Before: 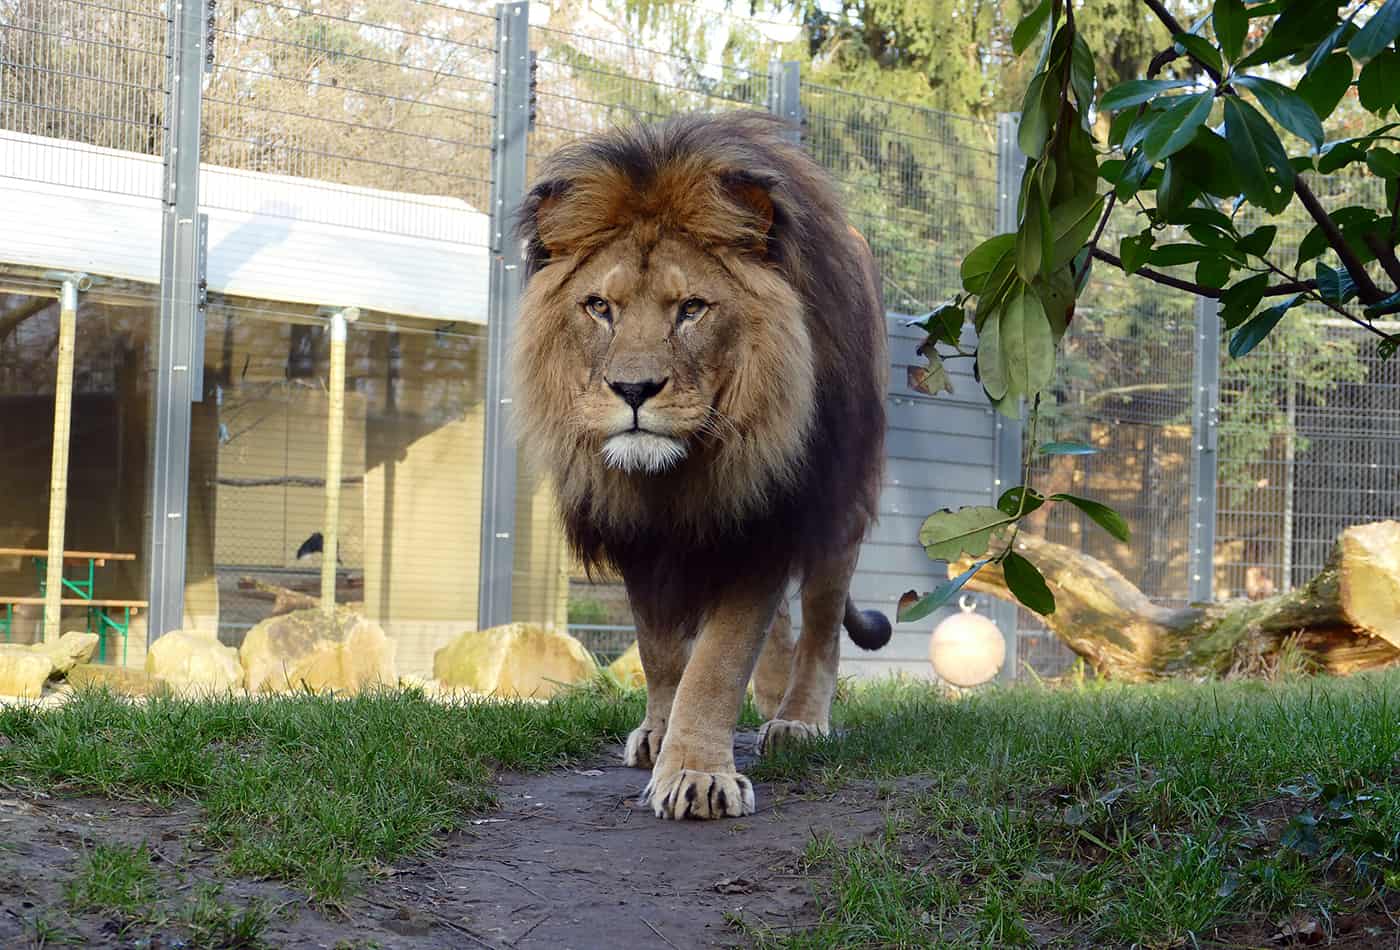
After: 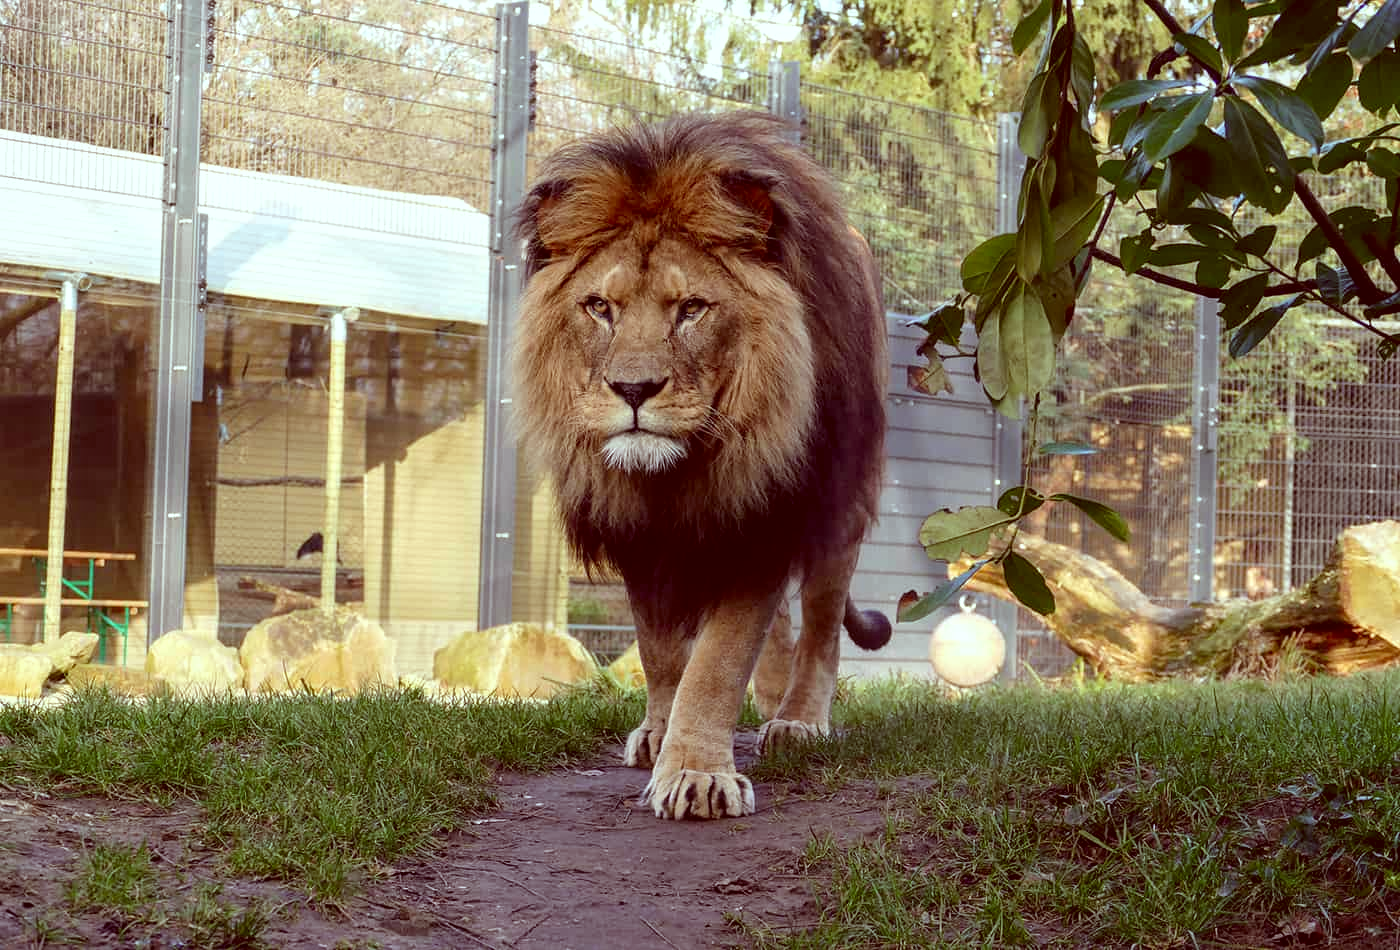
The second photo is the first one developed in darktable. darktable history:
color correction: highlights a* -7.23, highlights b* -0.161, shadows a* 20.08, shadows b* 11.73
local contrast: on, module defaults
